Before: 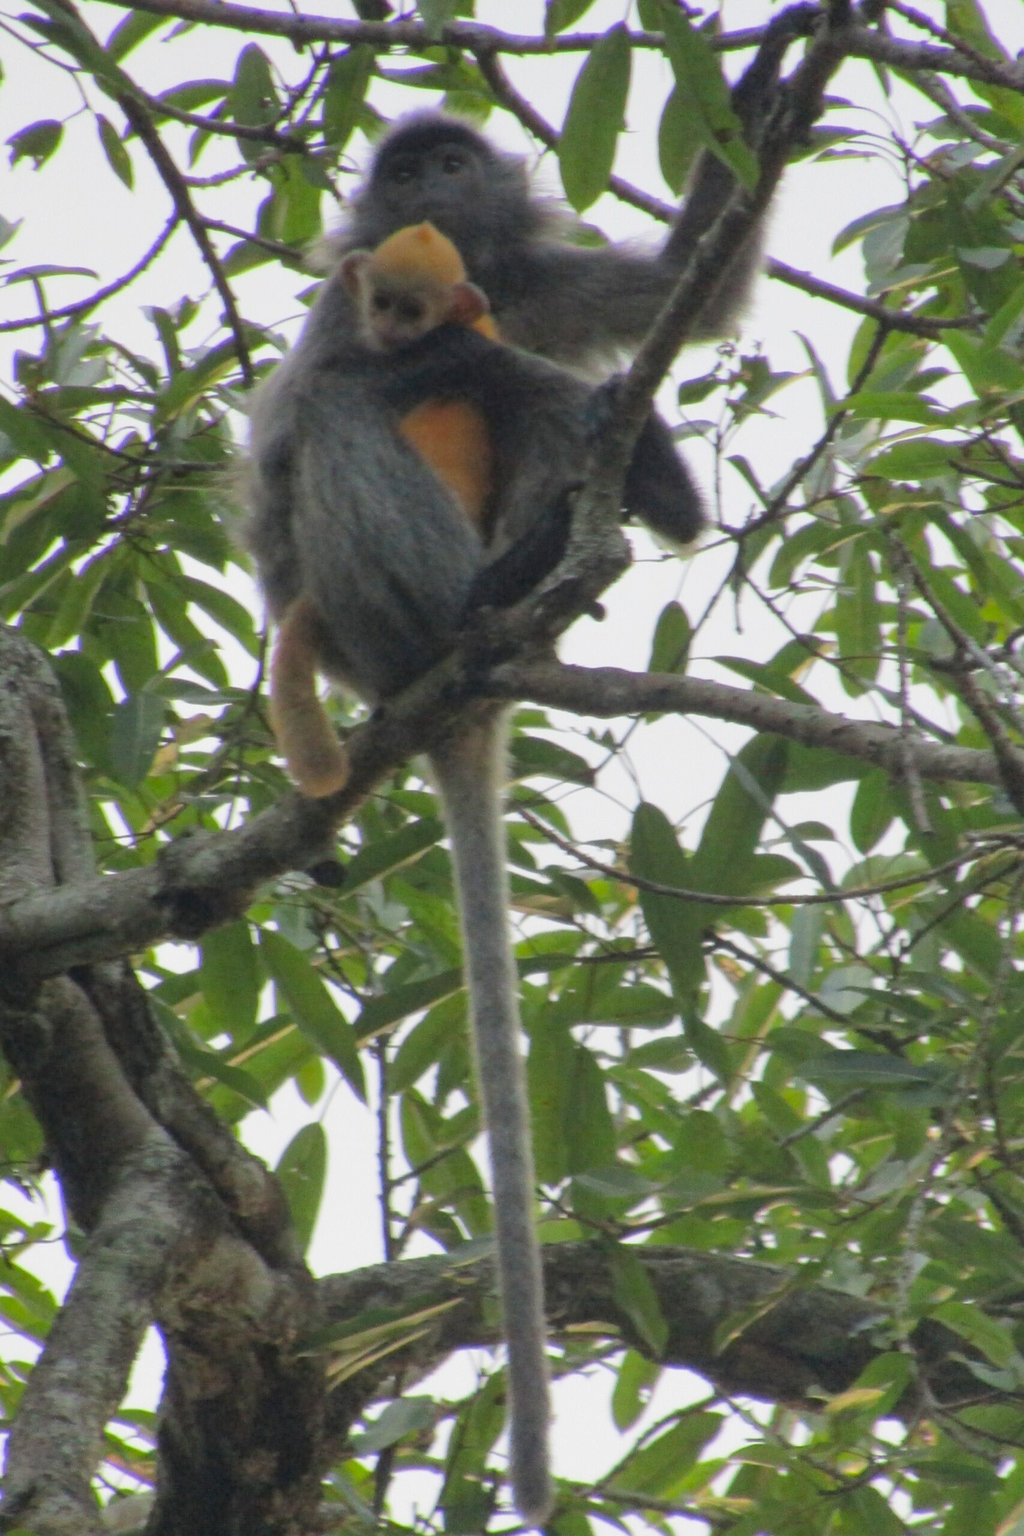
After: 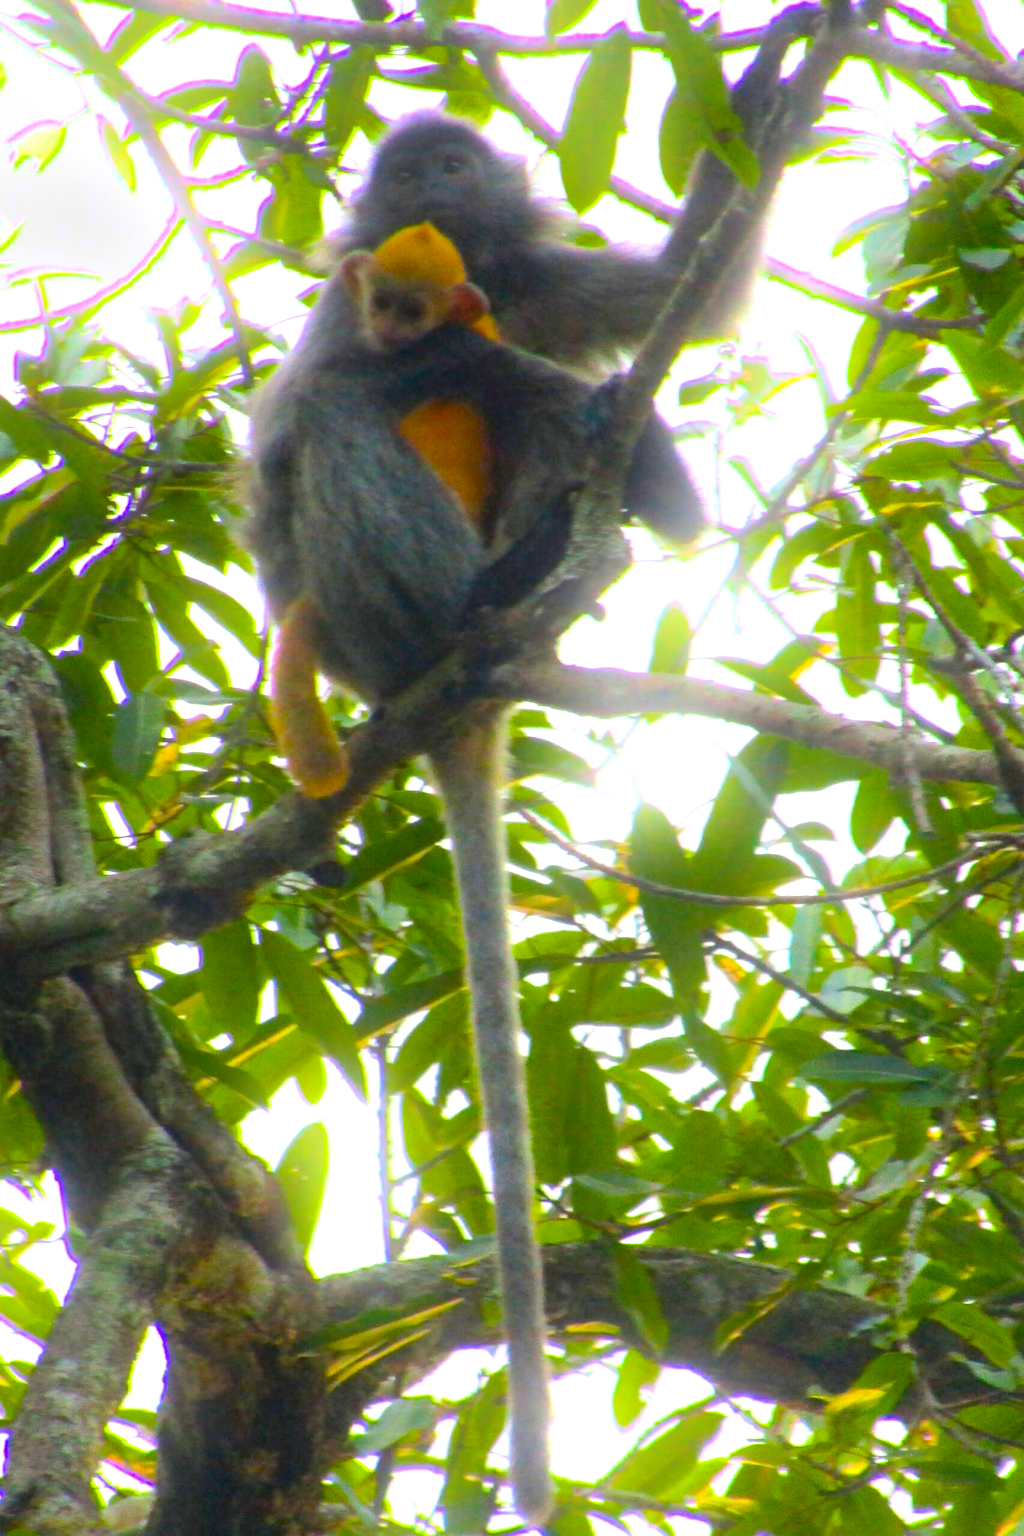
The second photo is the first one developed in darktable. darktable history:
color balance rgb: linear chroma grading › shadows -40%, linear chroma grading › highlights 40%, linear chroma grading › global chroma 45%, linear chroma grading › mid-tones -30%, perceptual saturation grading › global saturation 55%, perceptual saturation grading › highlights -50%, perceptual saturation grading › mid-tones 40%, perceptual saturation grading › shadows 30%, perceptual brilliance grading › global brilliance 20%, perceptual brilliance grading › shadows -40%, global vibrance 35%
exposure: exposure 0.2 EV, compensate highlight preservation false
bloom: size 16%, threshold 98%, strength 20%
